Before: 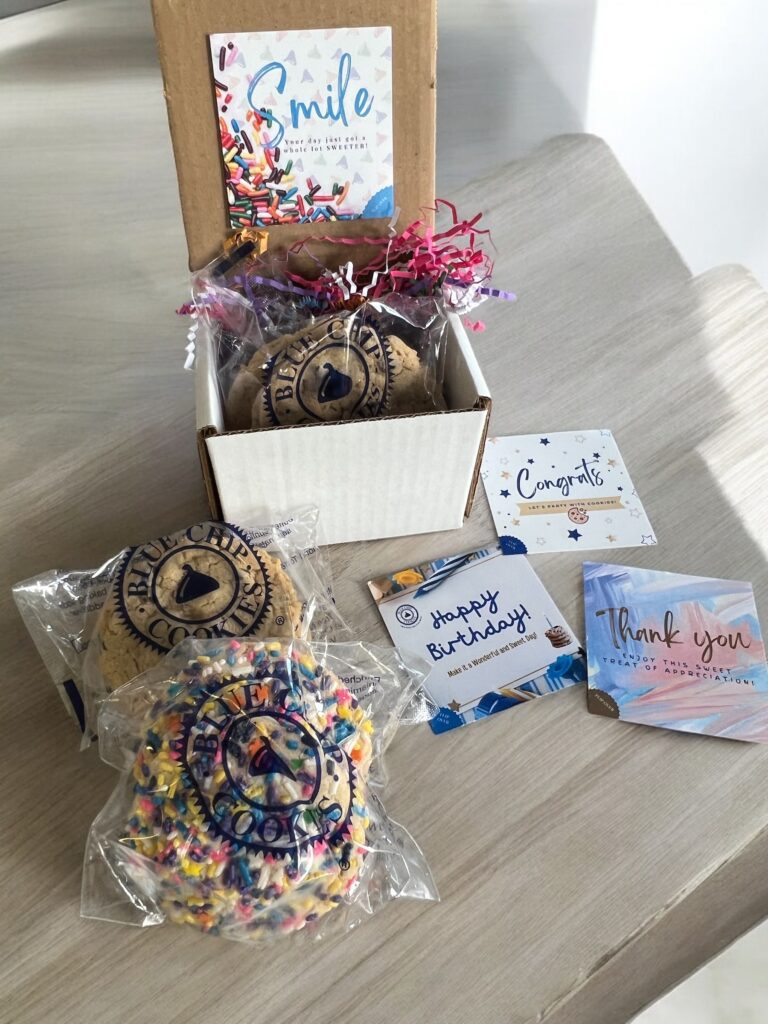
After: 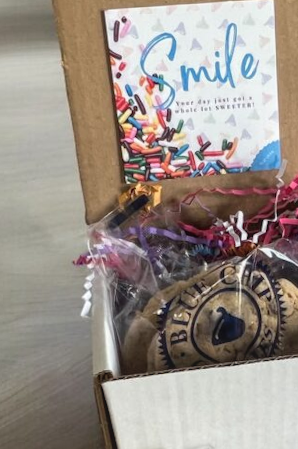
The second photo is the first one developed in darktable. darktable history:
crop and rotate: left 10.817%, top 0.062%, right 47.194%, bottom 53.626%
local contrast: detail 110%
rotate and perspective: rotation -1.68°, lens shift (vertical) -0.146, crop left 0.049, crop right 0.912, crop top 0.032, crop bottom 0.96
